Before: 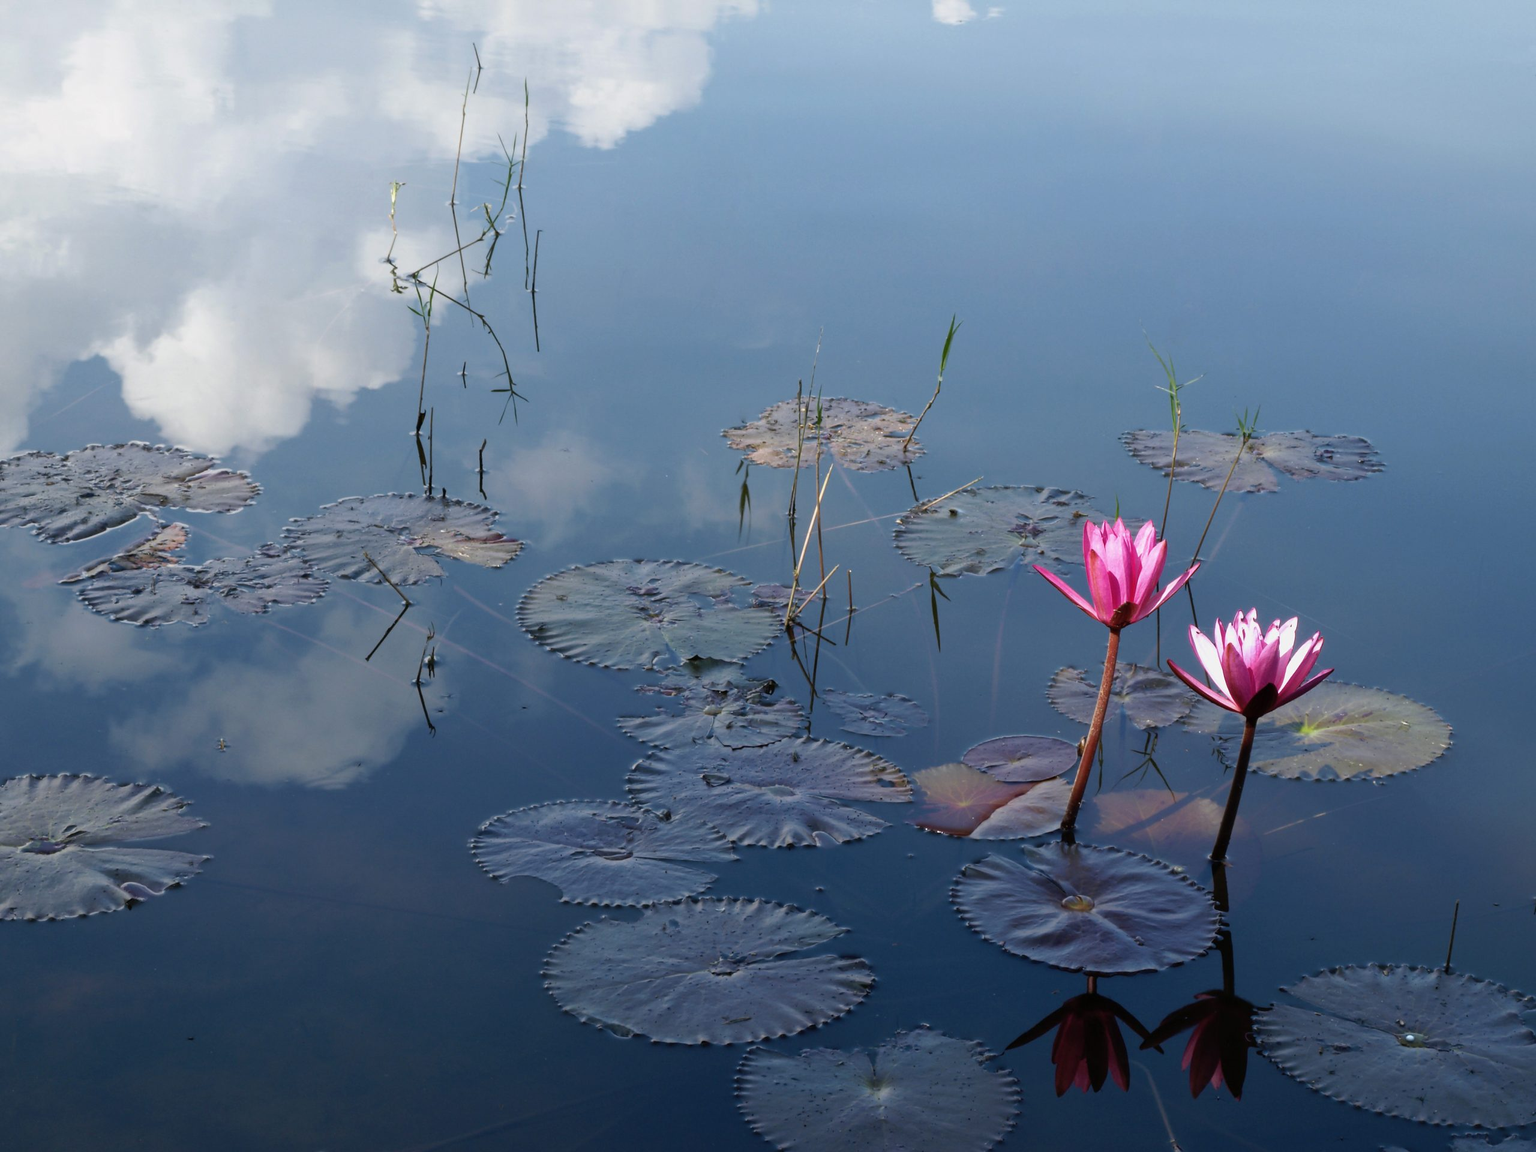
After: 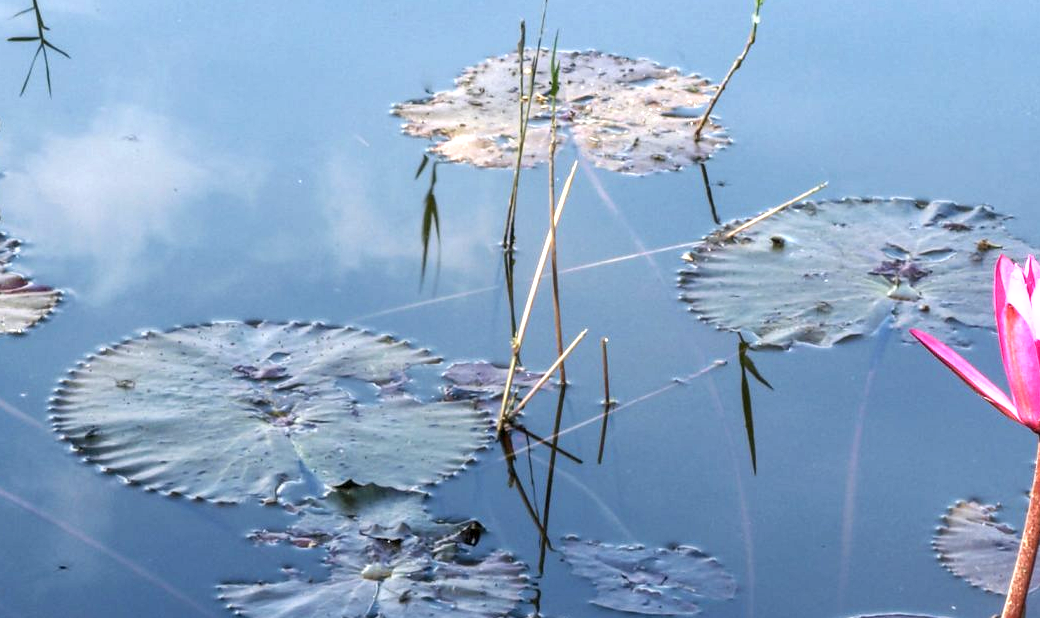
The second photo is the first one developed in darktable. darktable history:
exposure: black level correction 0, exposure 1.099 EV, compensate highlight preservation false
shadows and highlights: shadows 0.642, highlights 39.73
local contrast: detail 130%
crop: left 31.704%, top 31.878%, right 27.633%, bottom 35.887%
